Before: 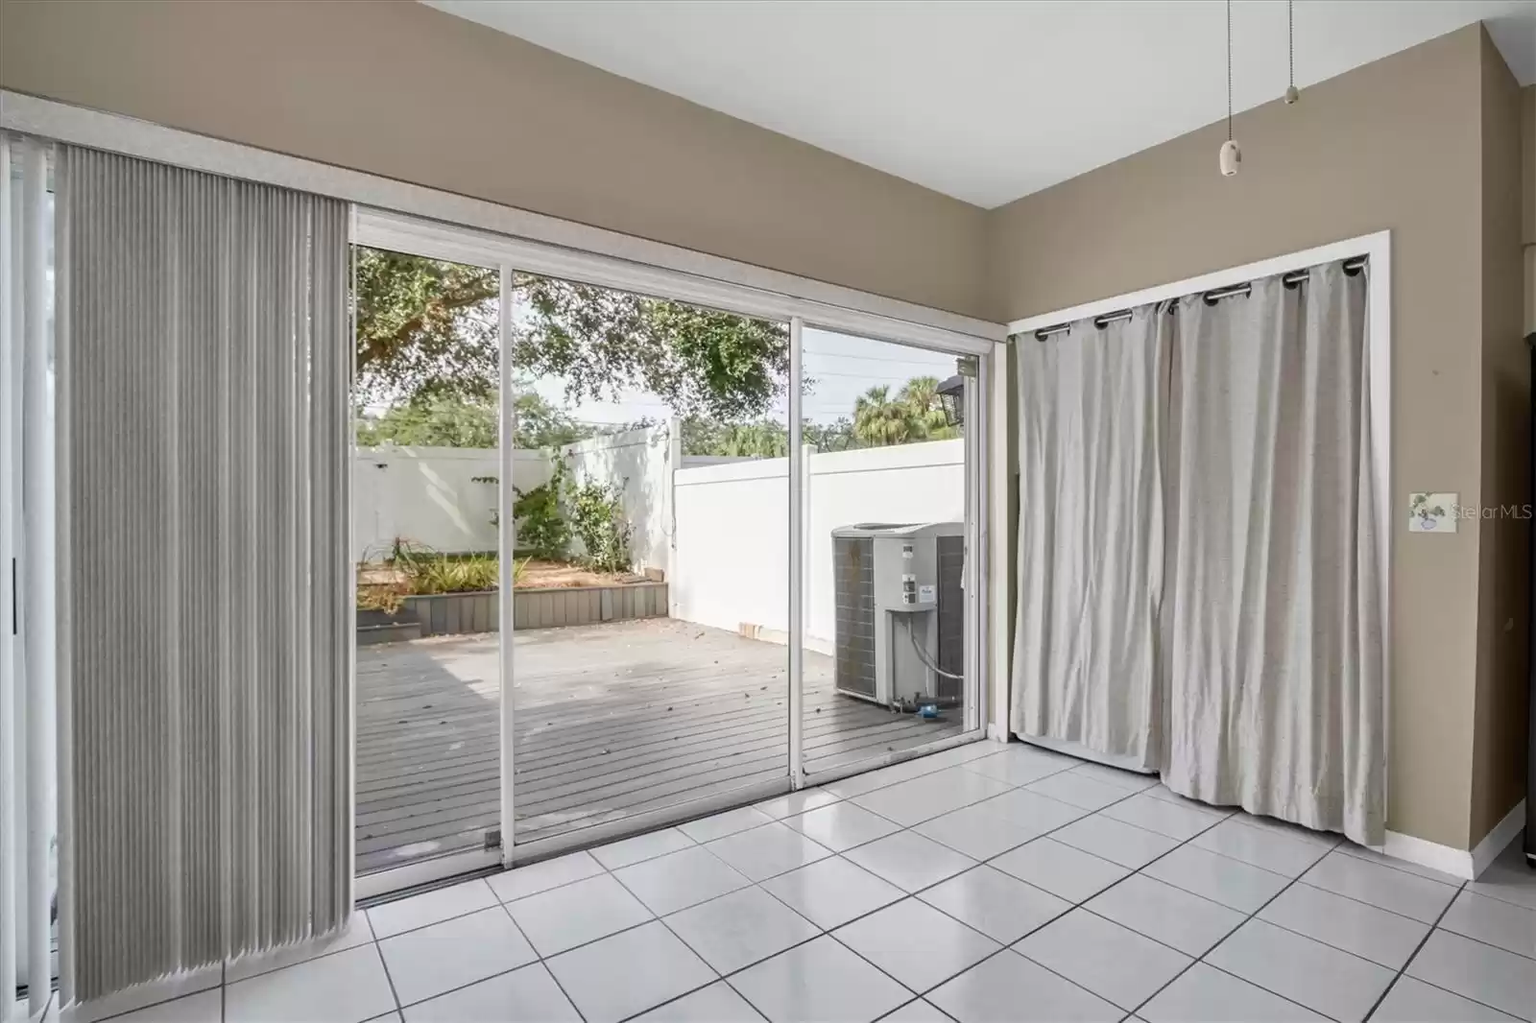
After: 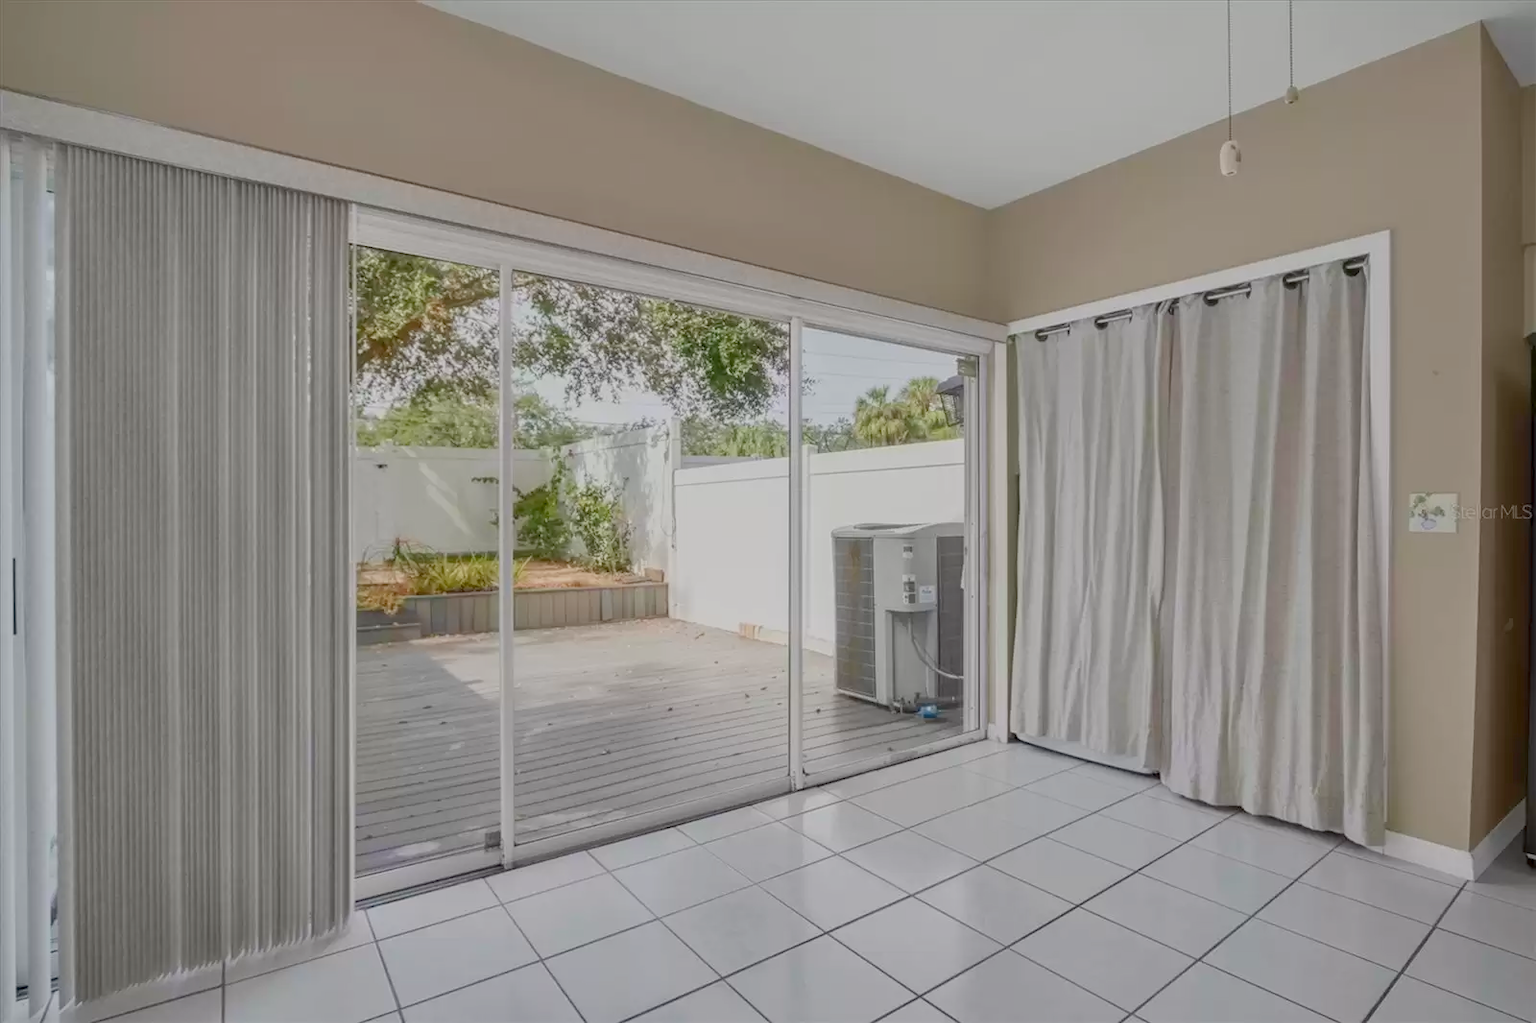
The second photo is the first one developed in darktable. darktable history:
color balance rgb: perceptual saturation grading › global saturation 9.651%, contrast -29.711%
